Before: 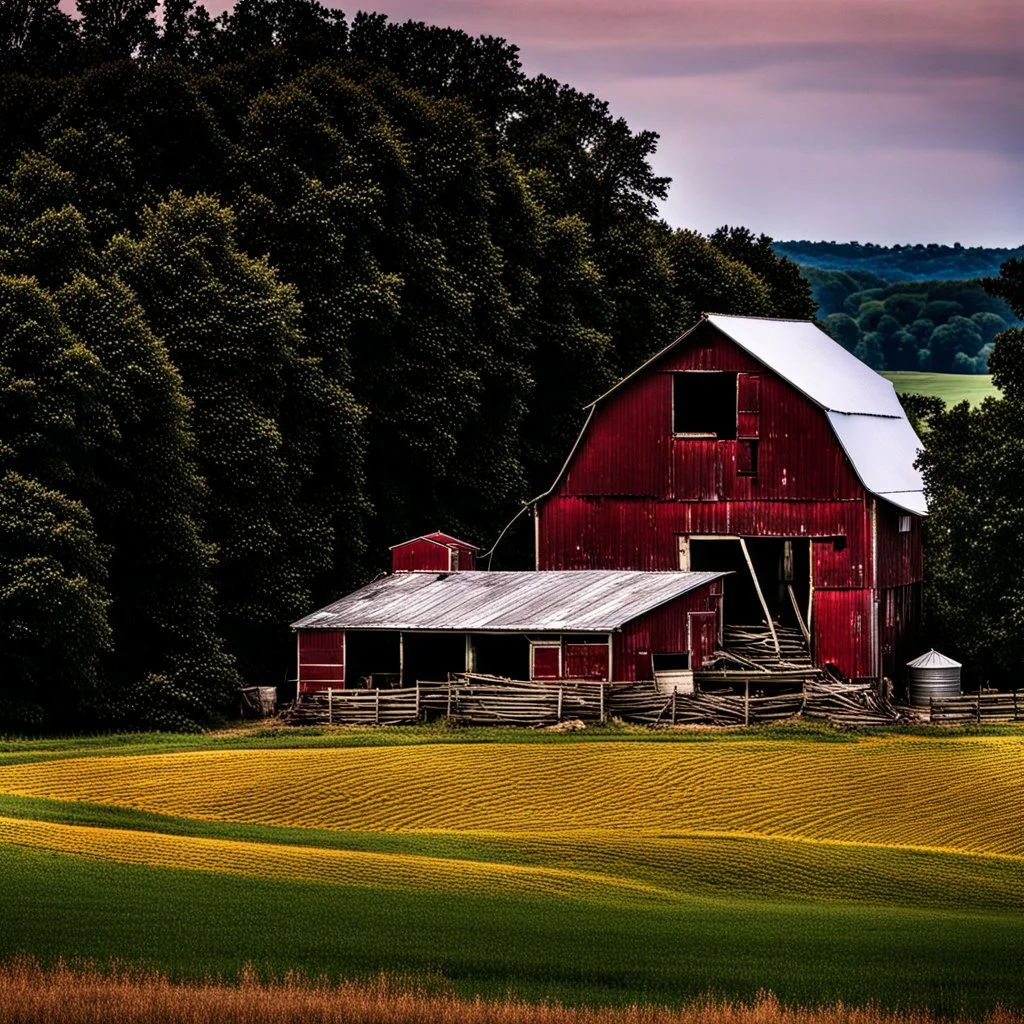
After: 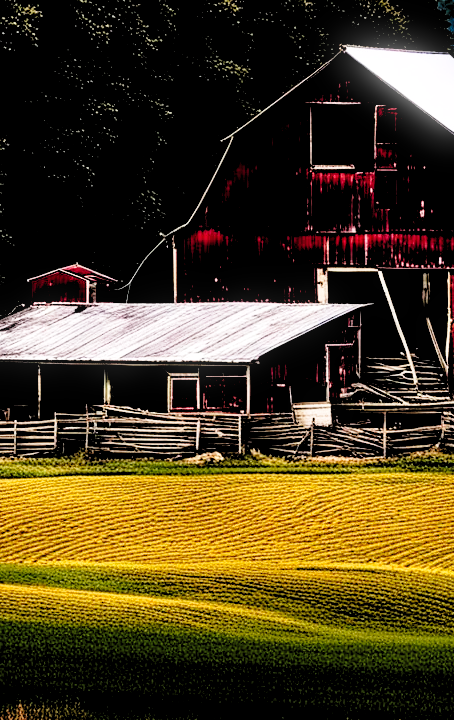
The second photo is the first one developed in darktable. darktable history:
bloom: size 3%, threshold 100%, strength 0%
base curve: curves: ch0 [(0, 0) (0.028, 0.03) (0.121, 0.232) (0.46, 0.748) (0.859, 0.968) (1, 1)], preserve colors none
crop: left 35.432%, top 26.233%, right 20.145%, bottom 3.432%
rgb levels: levels [[0.029, 0.461, 0.922], [0, 0.5, 1], [0, 0.5, 1]]
